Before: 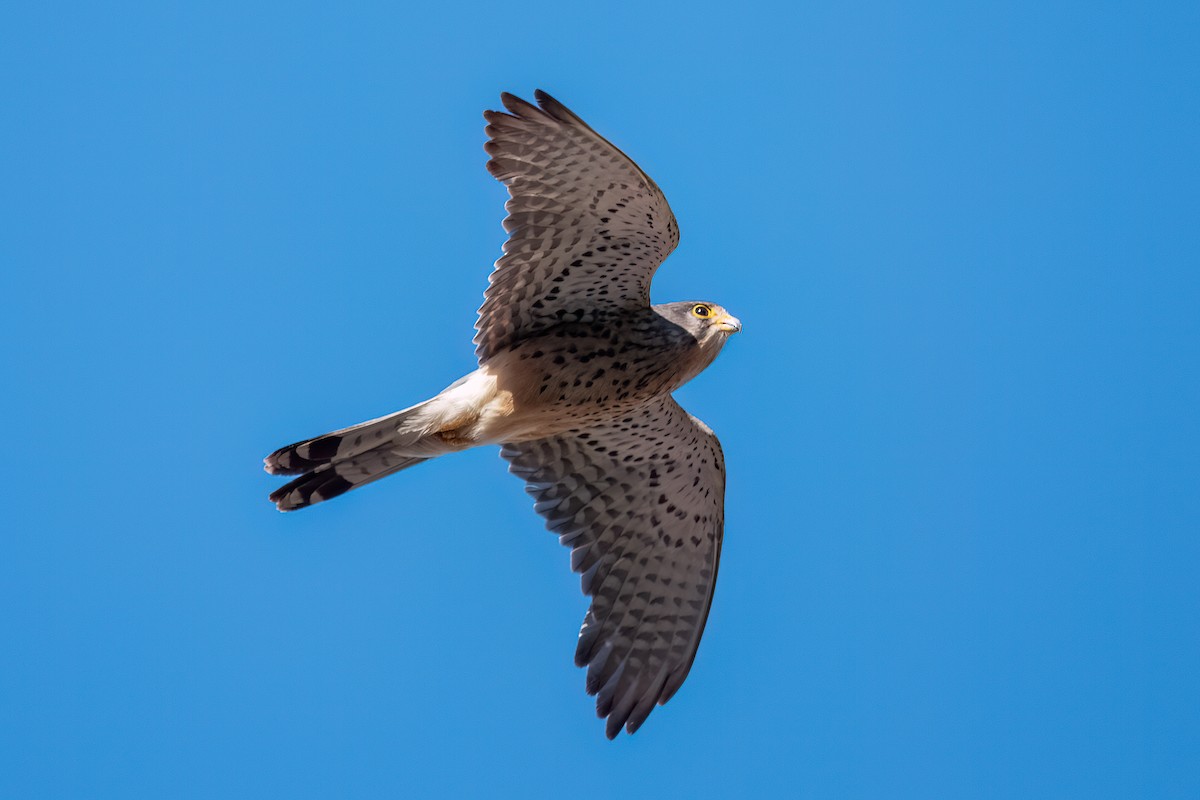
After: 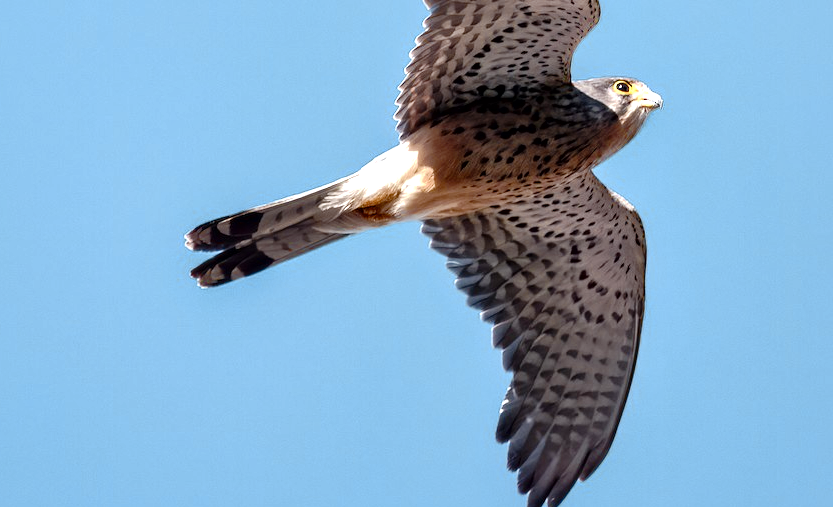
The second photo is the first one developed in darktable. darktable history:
tone curve: curves: ch0 [(0, 0) (0.003, 0.005) (0.011, 0.006) (0.025, 0.013) (0.044, 0.027) (0.069, 0.042) (0.1, 0.06) (0.136, 0.085) (0.177, 0.118) (0.224, 0.171) (0.277, 0.239) (0.335, 0.314) (0.399, 0.394) (0.468, 0.473) (0.543, 0.552) (0.623, 0.64) (0.709, 0.718) (0.801, 0.801) (0.898, 0.882) (1, 1)], preserve colors none
tone equalizer: edges refinement/feathering 500, mask exposure compensation -1.57 EV, preserve details guided filter
local contrast: mode bilateral grid, contrast 26, coarseness 61, detail 151%, midtone range 0.2
crop: left 6.643%, top 28.111%, right 23.872%, bottom 8.412%
color balance rgb: perceptual saturation grading › global saturation 20%, perceptual saturation grading › highlights -25.828%, perceptual saturation grading › shadows 25.179%
exposure: black level correction 0, exposure 0.95 EV, compensate highlight preservation false
color zones: curves: ch0 [(0.035, 0.242) (0.25, 0.5) (0.384, 0.214) (0.488, 0.255) (0.75, 0.5)]; ch1 [(0.063, 0.379) (0.25, 0.5) (0.354, 0.201) (0.489, 0.085) (0.729, 0.271)]; ch2 [(0.25, 0.5) (0.38, 0.517) (0.442, 0.51) (0.735, 0.456)]
